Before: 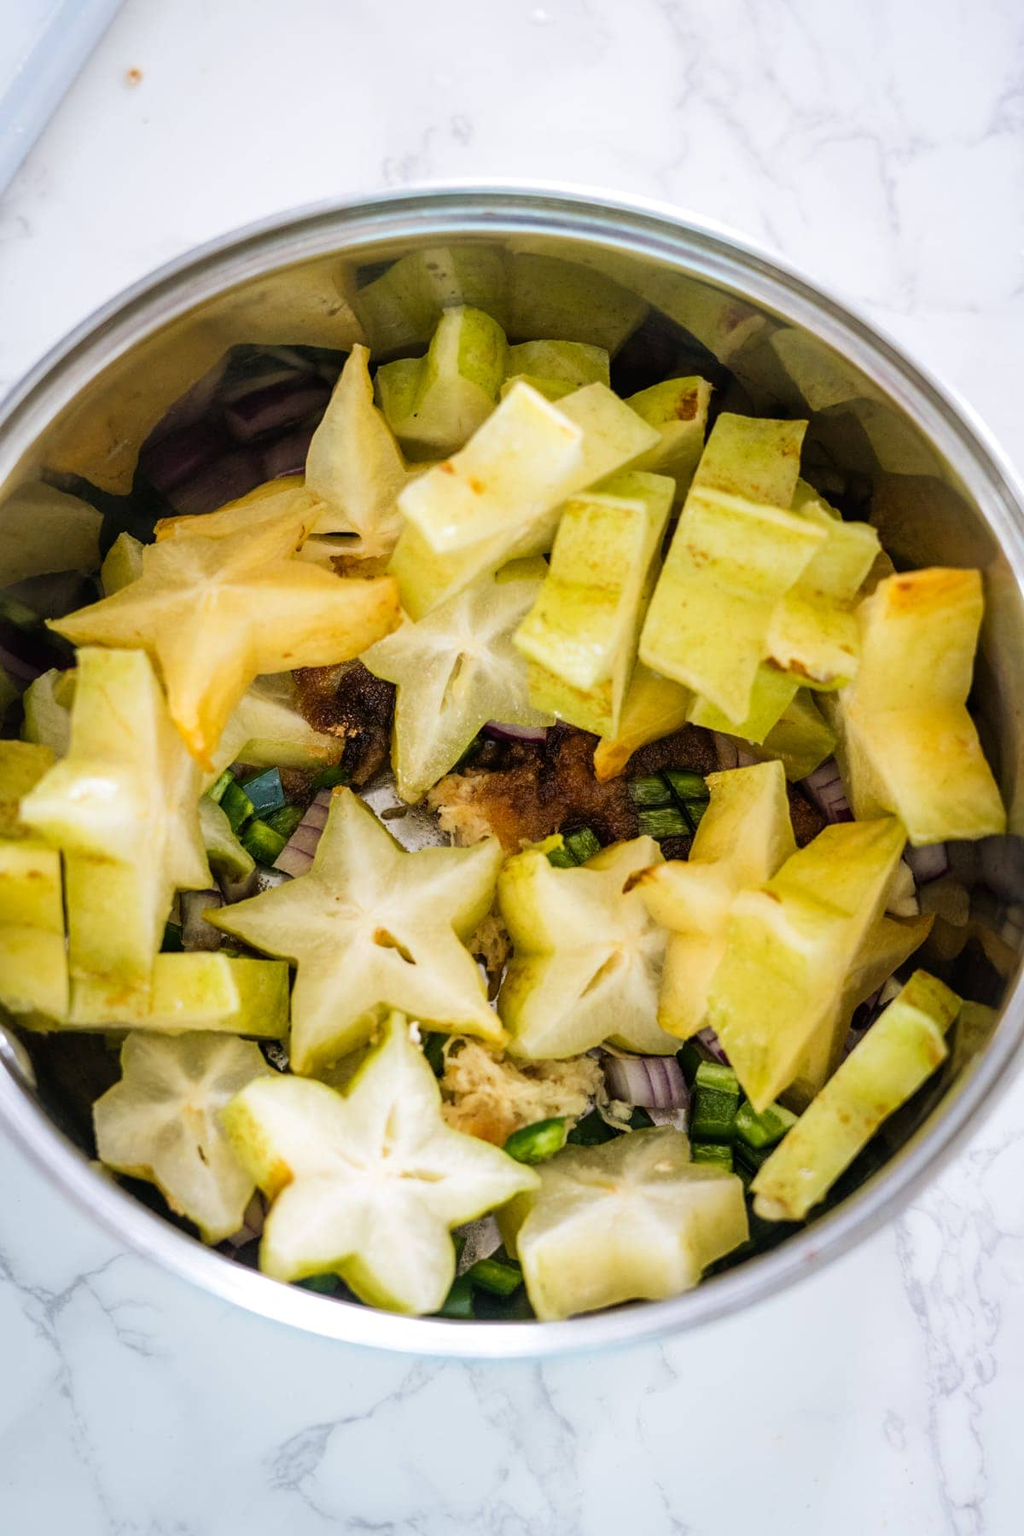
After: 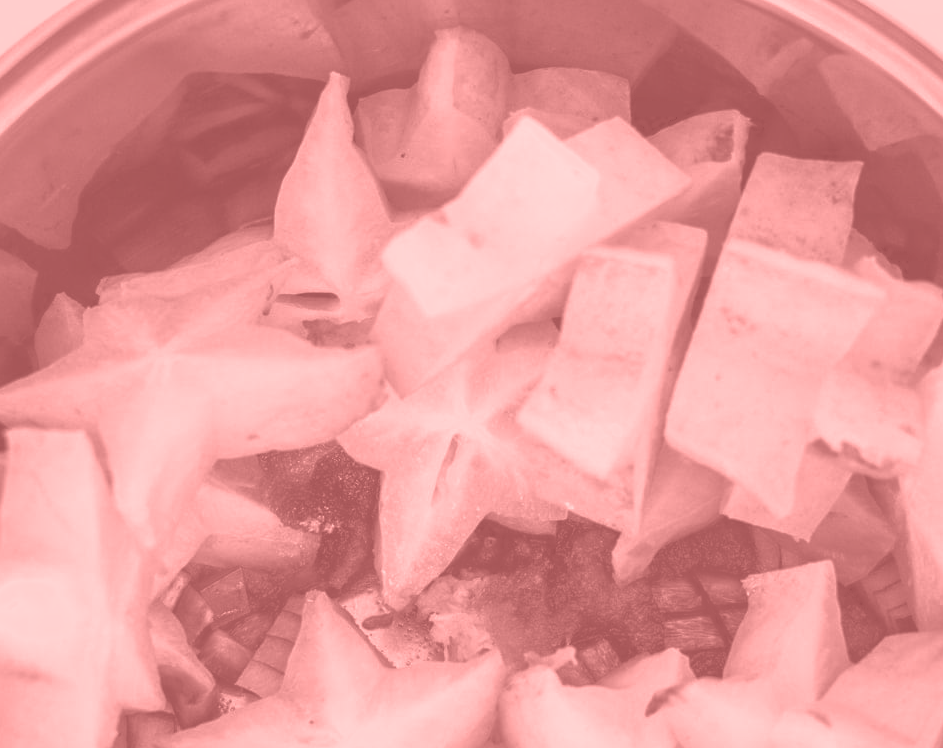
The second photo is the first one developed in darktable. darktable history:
tone curve: curves: ch0 [(0, 0.081) (0.483, 0.453) (0.881, 0.992)]
colorize: saturation 51%, source mix 50.67%, lightness 50.67%
crop: left 7.036%, top 18.398%, right 14.379%, bottom 40.043%
